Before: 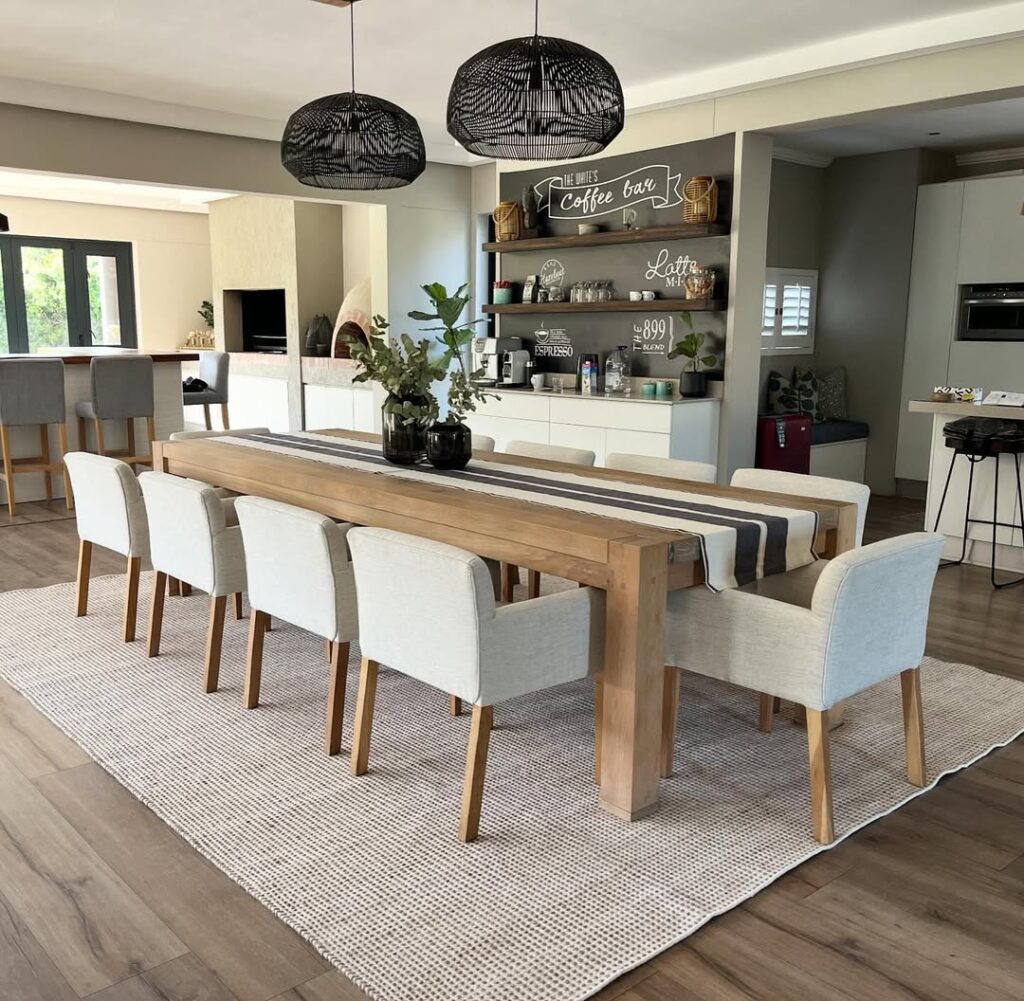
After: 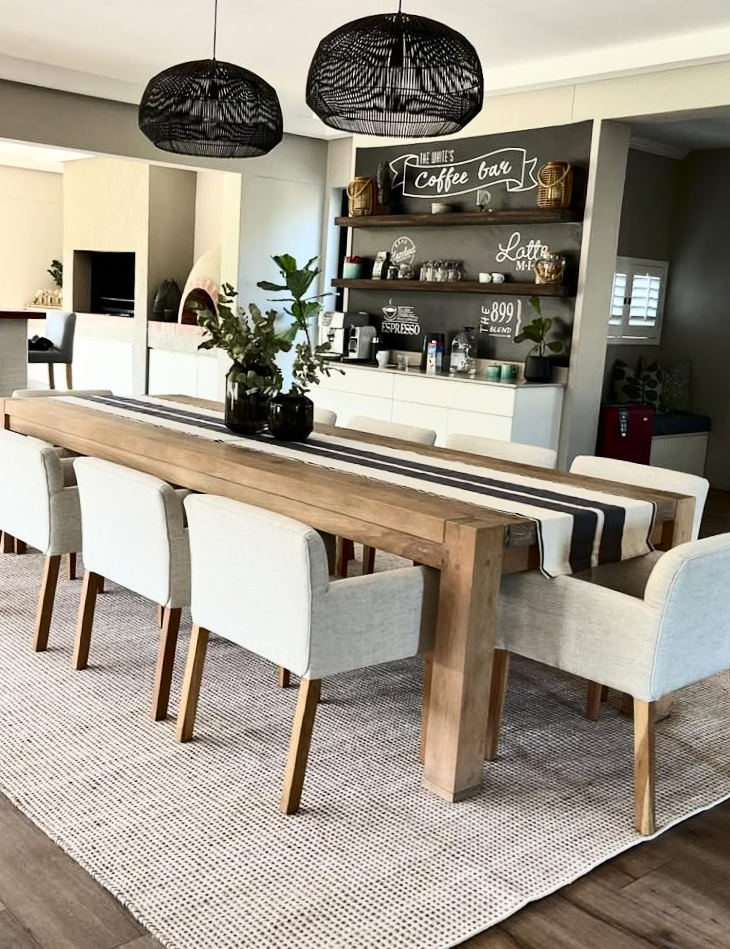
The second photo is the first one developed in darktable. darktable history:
crop and rotate: angle -3.02°, left 14.022%, top 0.036%, right 10.915%, bottom 0.075%
contrast brightness saturation: contrast 0.298
